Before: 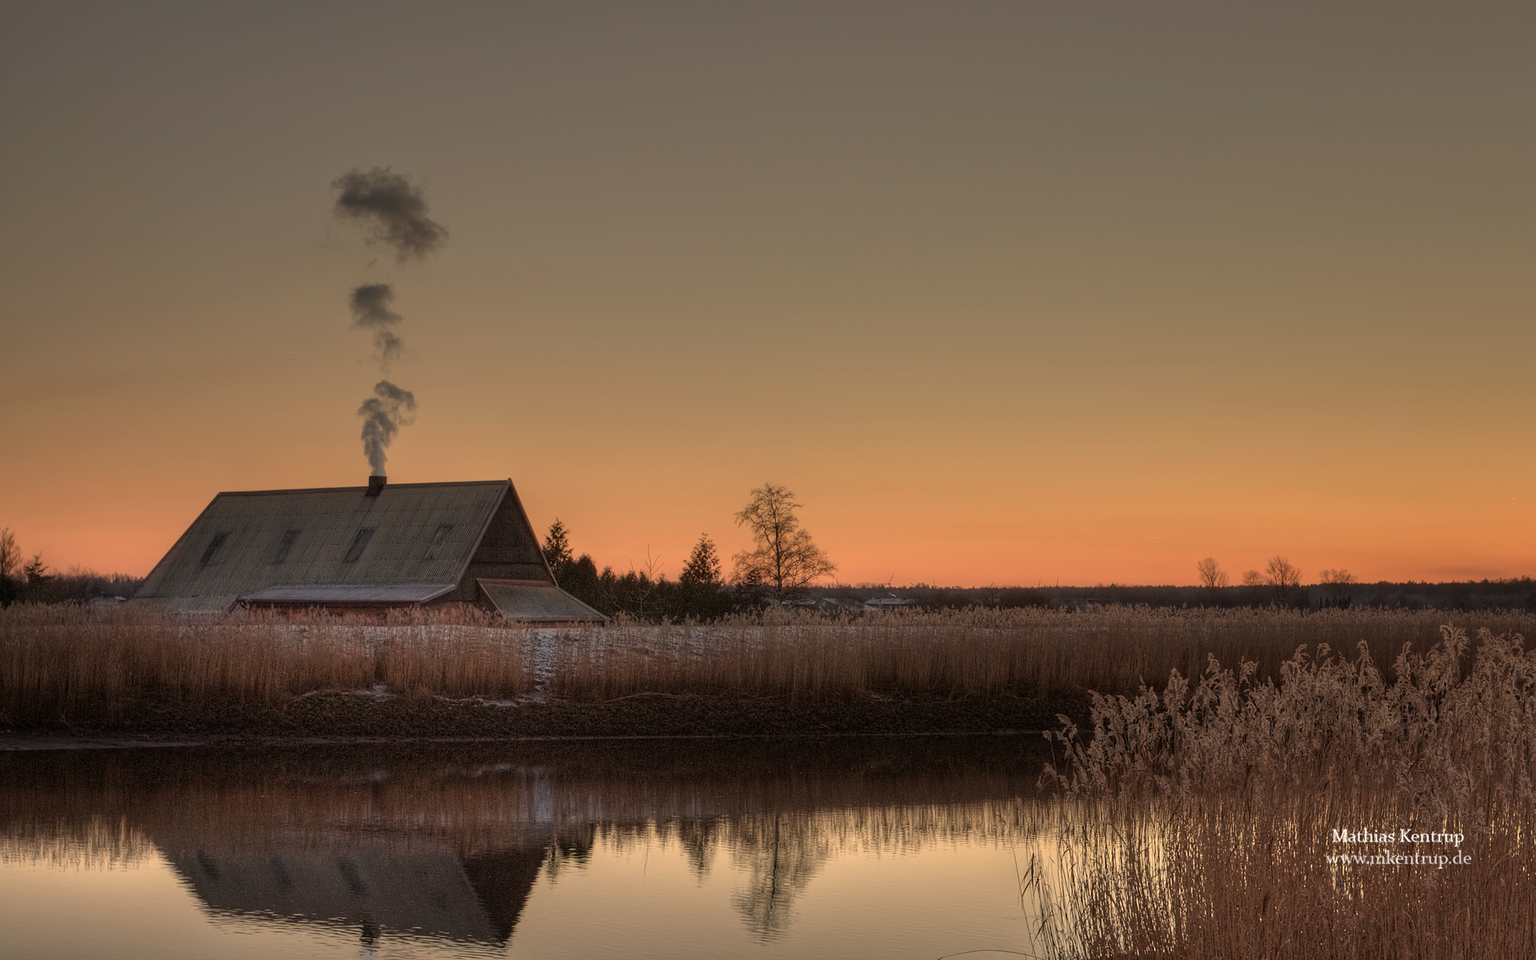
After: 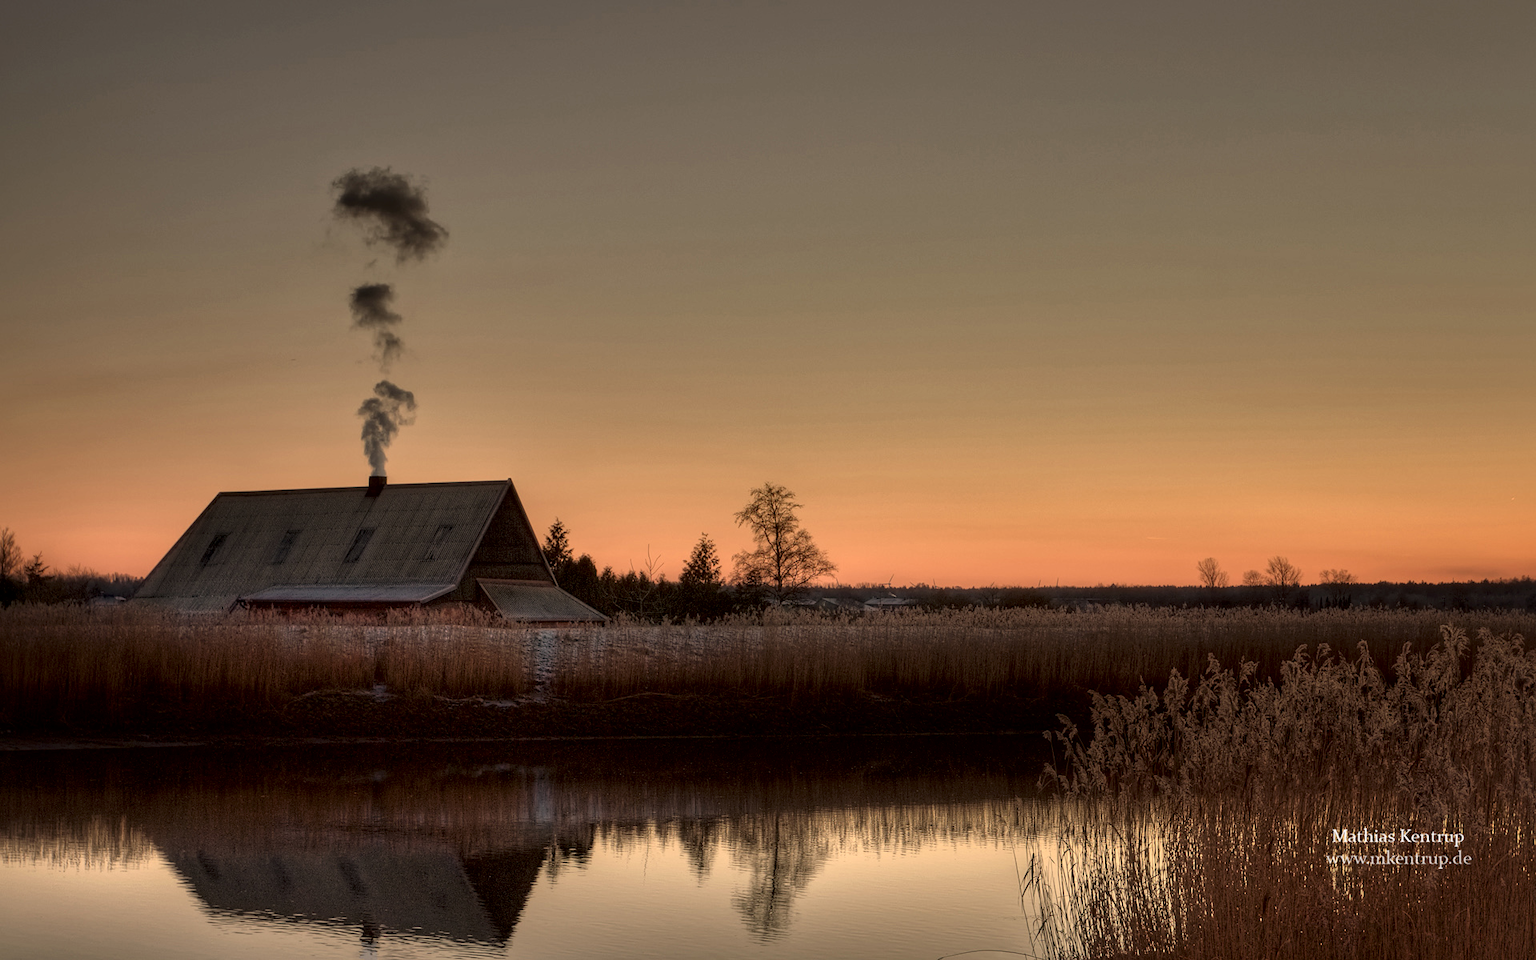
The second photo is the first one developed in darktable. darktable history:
tone equalizer: mask exposure compensation -0.495 EV
local contrast: mode bilateral grid, contrast 69, coarseness 75, detail 180%, midtone range 0.2
shadows and highlights: shadows -68.83, highlights 34.18, soften with gaussian
